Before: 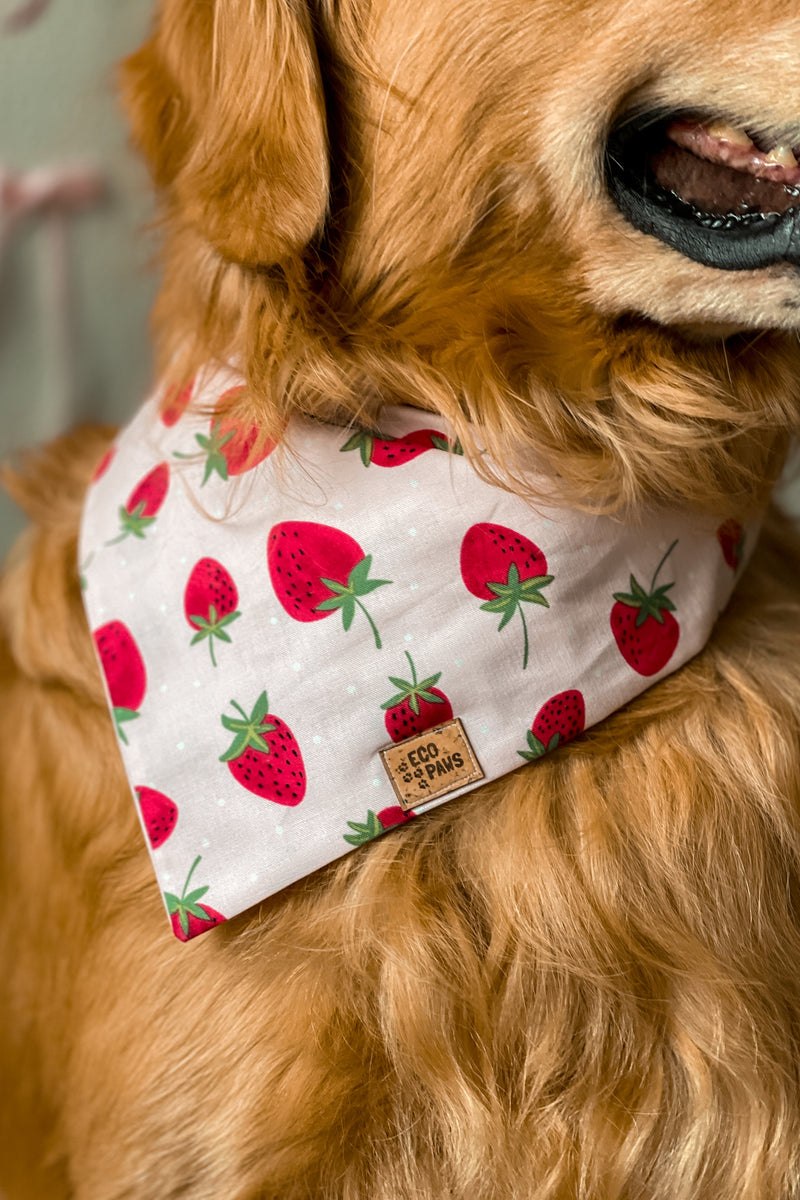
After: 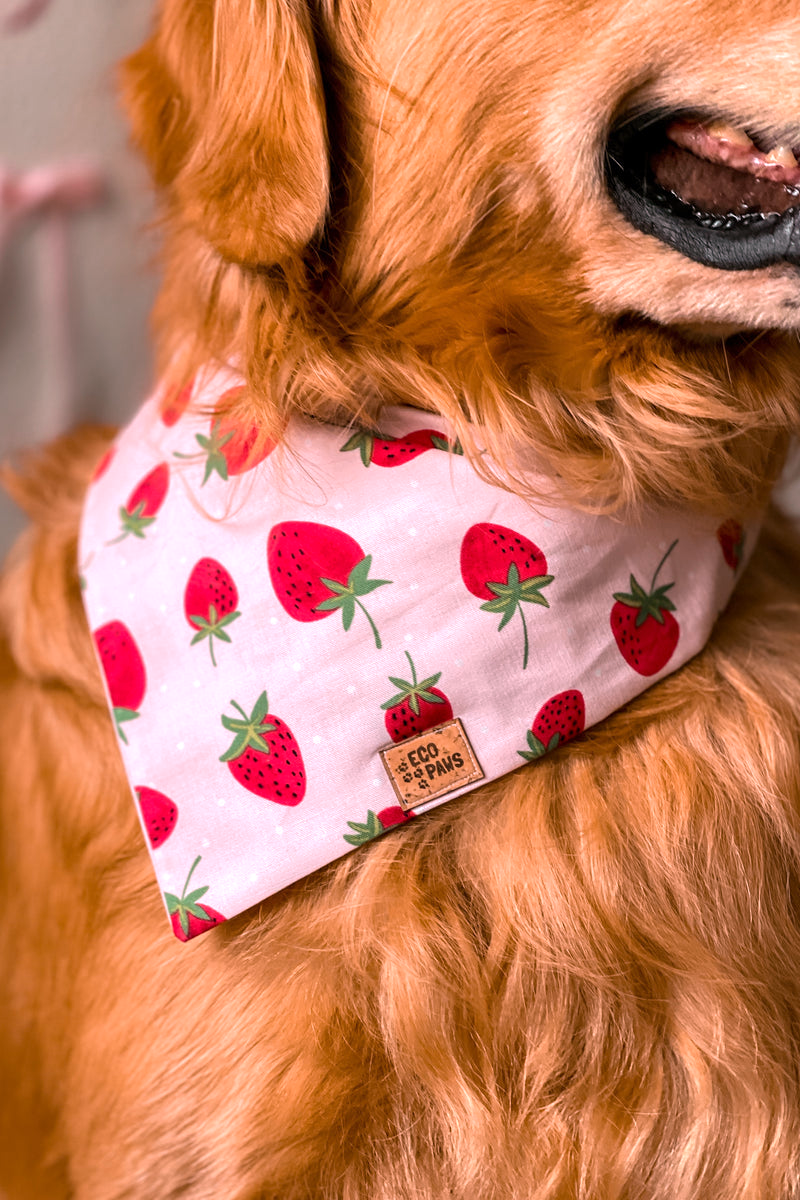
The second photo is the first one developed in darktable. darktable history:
exposure: exposure 0.078 EV, compensate highlight preservation false
white balance: red 1.188, blue 1.11
